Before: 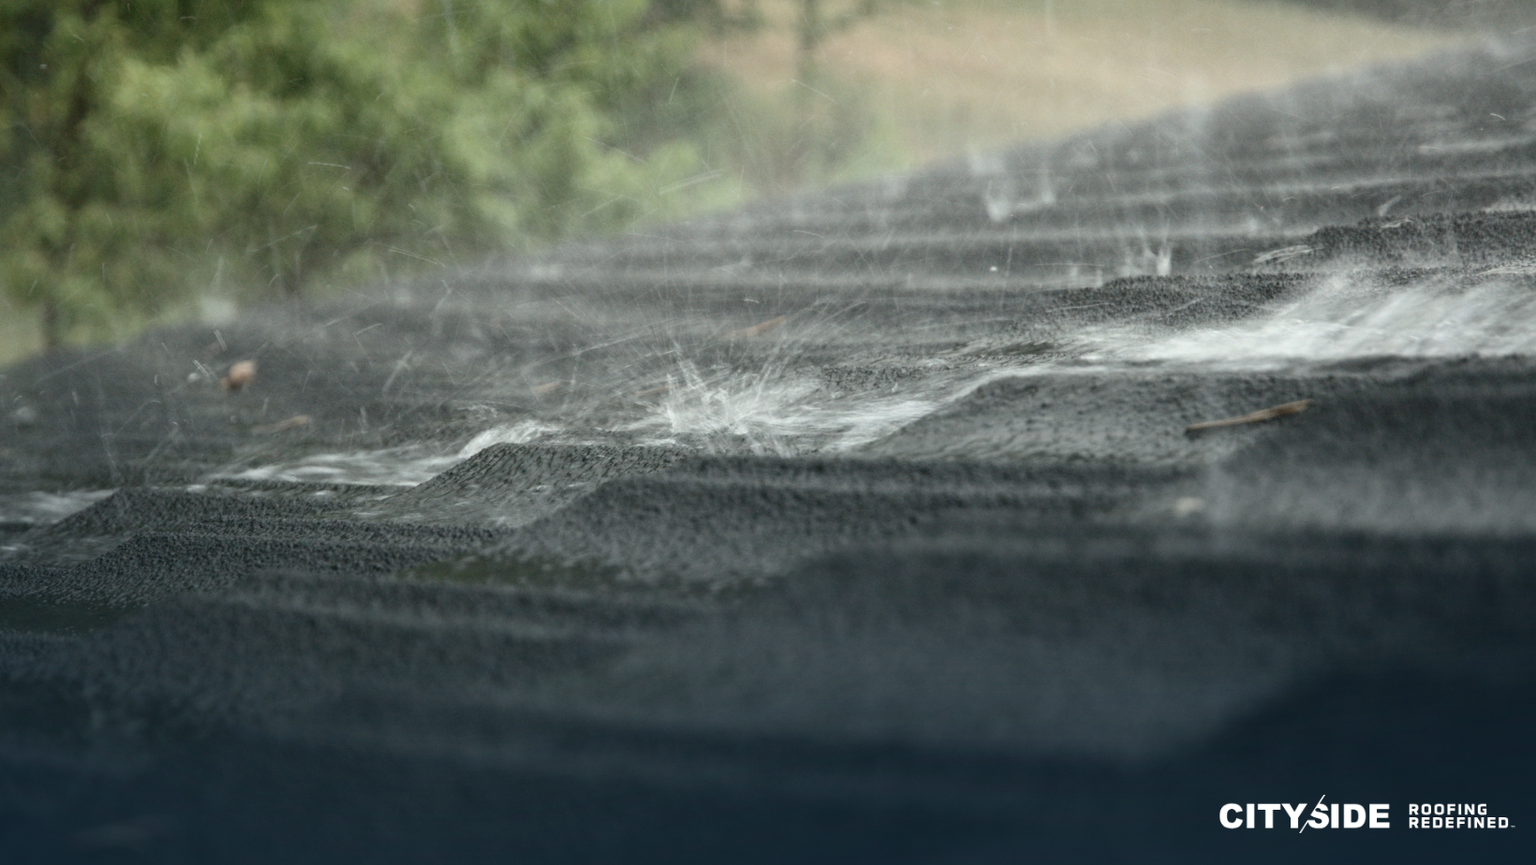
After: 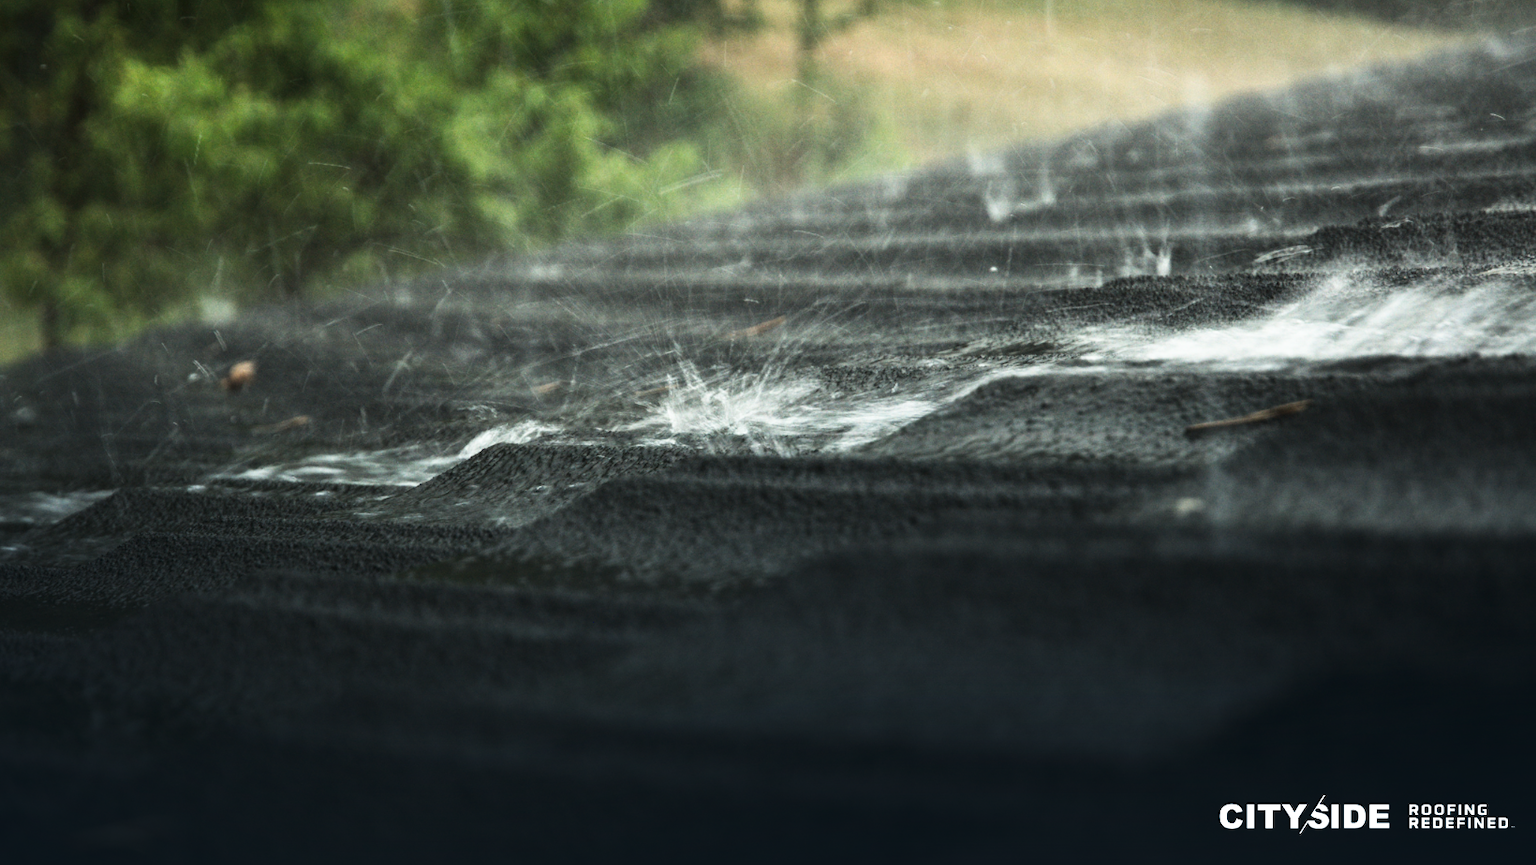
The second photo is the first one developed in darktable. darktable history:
tone curve: curves: ch0 [(0, 0) (0.56, 0.467) (0.846, 0.934) (1, 1)], preserve colors none
